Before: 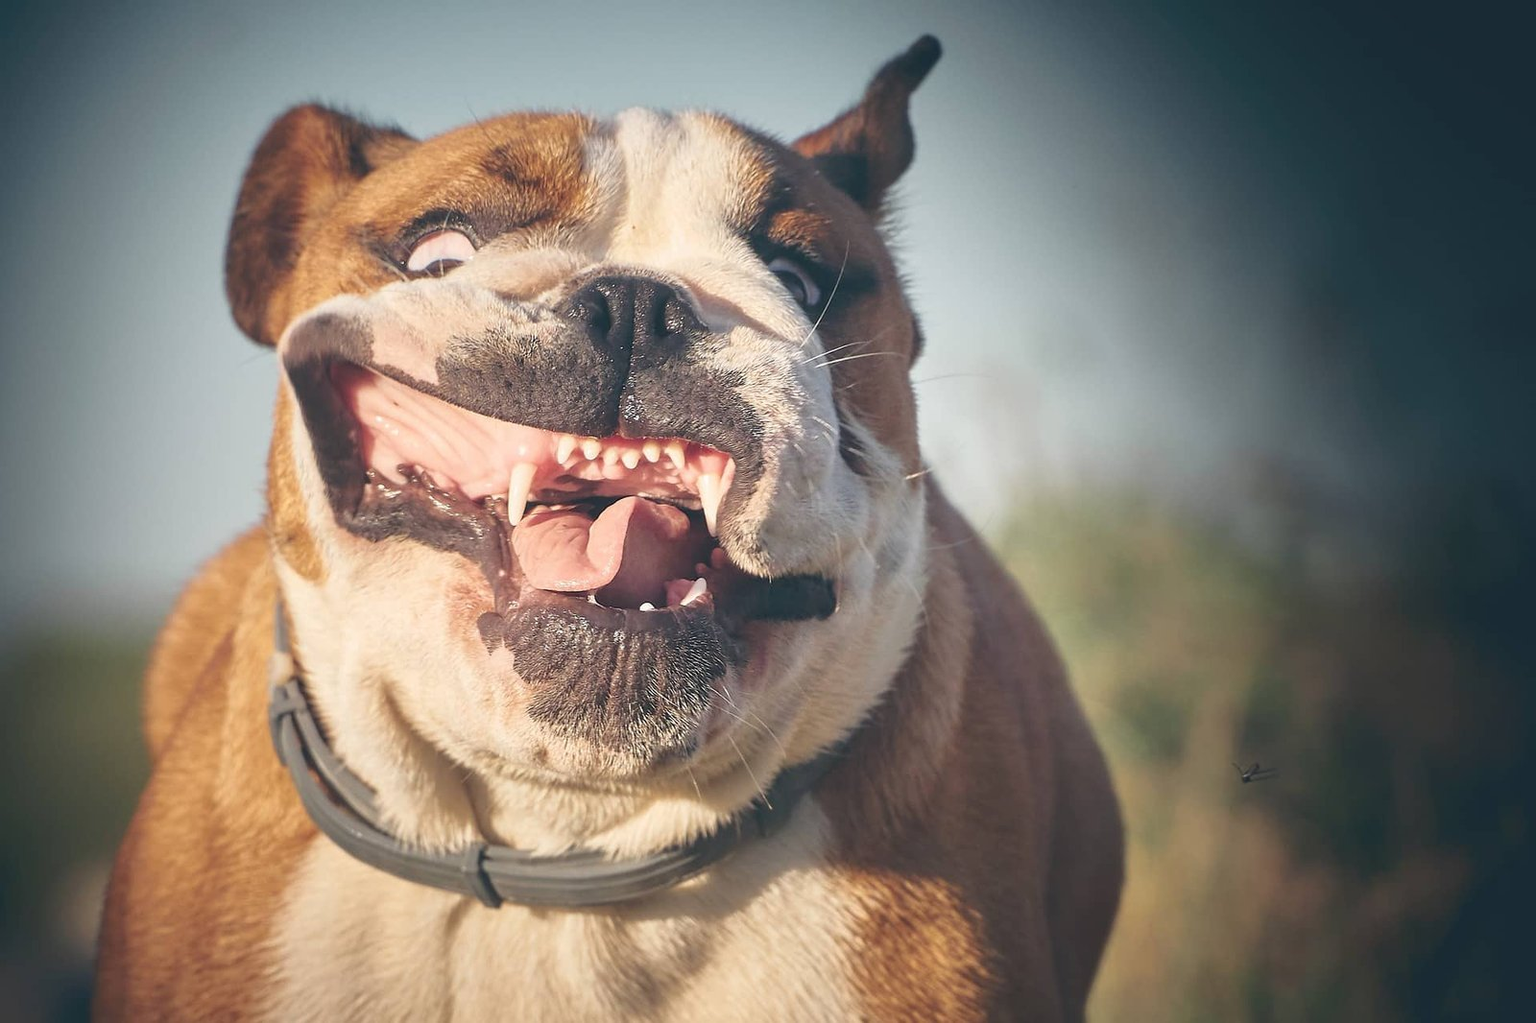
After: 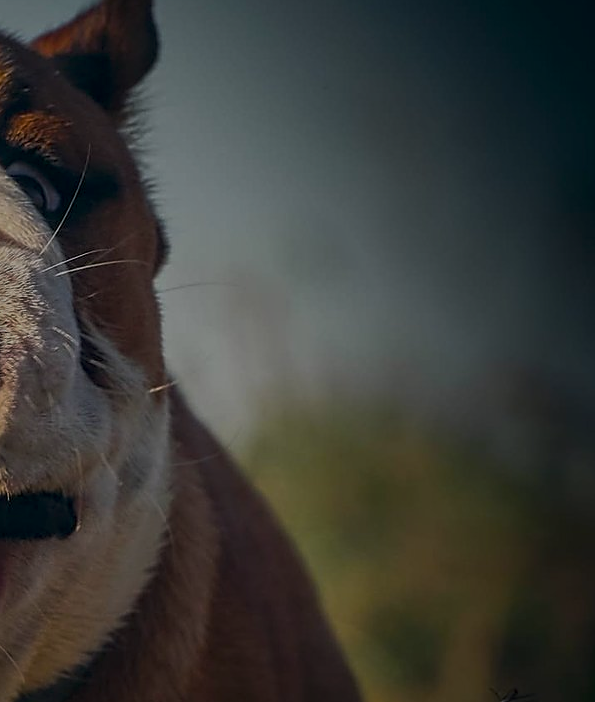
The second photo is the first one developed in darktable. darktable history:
local contrast: detail 130%
exposure: exposure -1.946 EV, compensate highlight preservation false
crop and rotate: left 49.651%, top 10.085%, right 13.111%, bottom 23.997%
color balance rgb: linear chroma grading › shadows 9.555%, linear chroma grading › highlights 10.246%, linear chroma grading › global chroma 15.087%, linear chroma grading › mid-tones 14.891%, perceptual saturation grading › global saturation 29.878%, perceptual brilliance grading › highlights 16.467%, perceptual brilliance grading › shadows -14.283%
sharpen: on, module defaults
